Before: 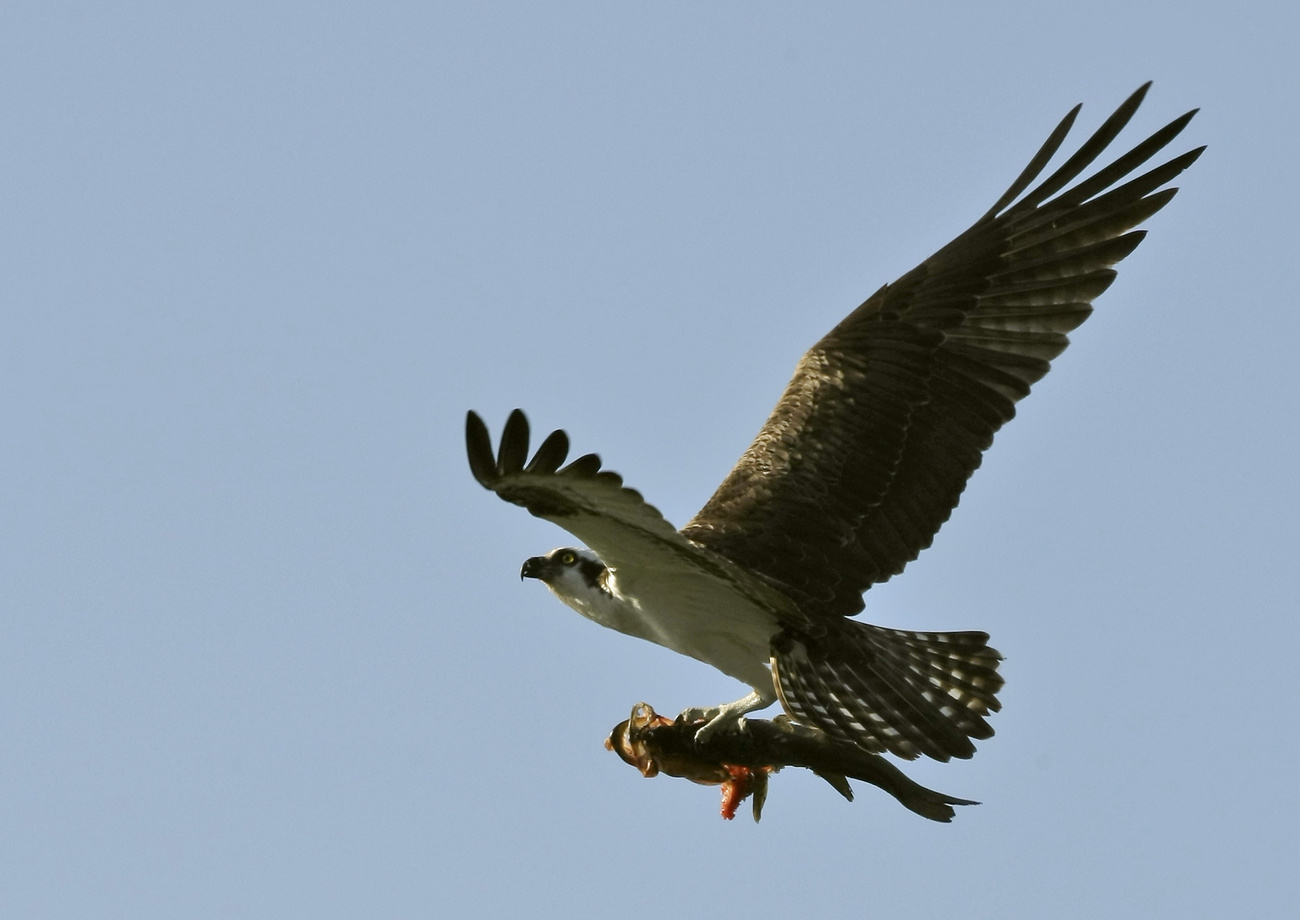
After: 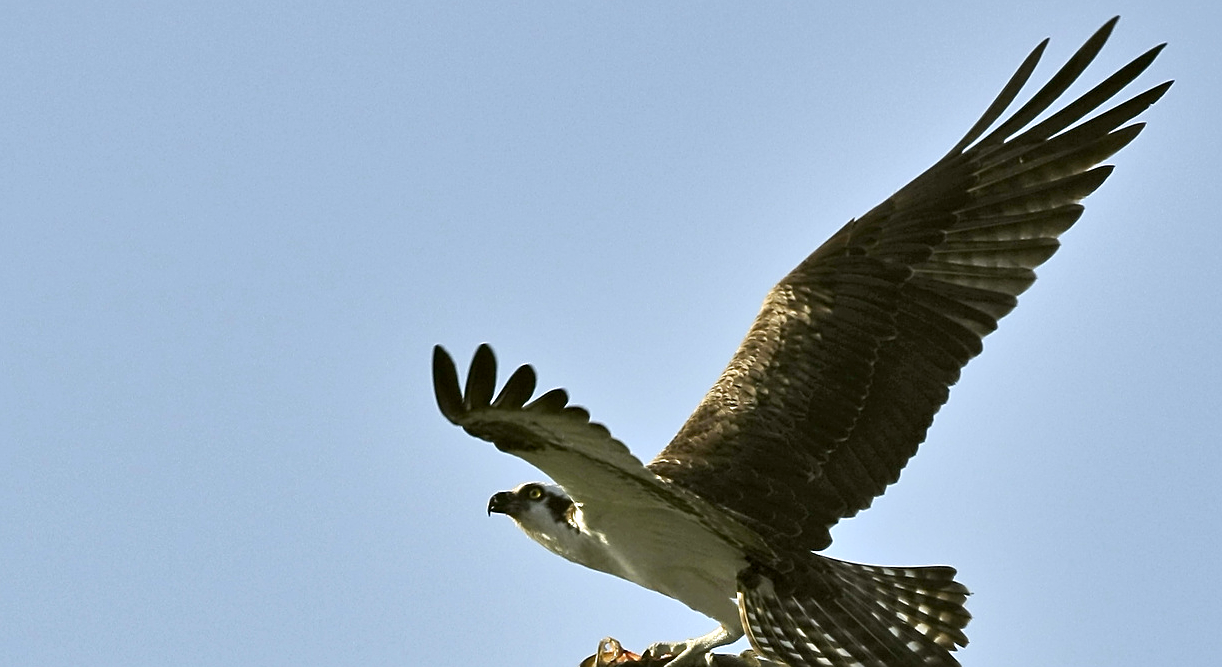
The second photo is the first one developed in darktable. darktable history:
crop: left 2.547%, top 7.145%, right 3.382%, bottom 20.349%
sharpen: on, module defaults
shadows and highlights: soften with gaussian
tone equalizer: on, module defaults
exposure: black level correction 0.001, exposure 0.499 EV, compensate highlight preservation false
